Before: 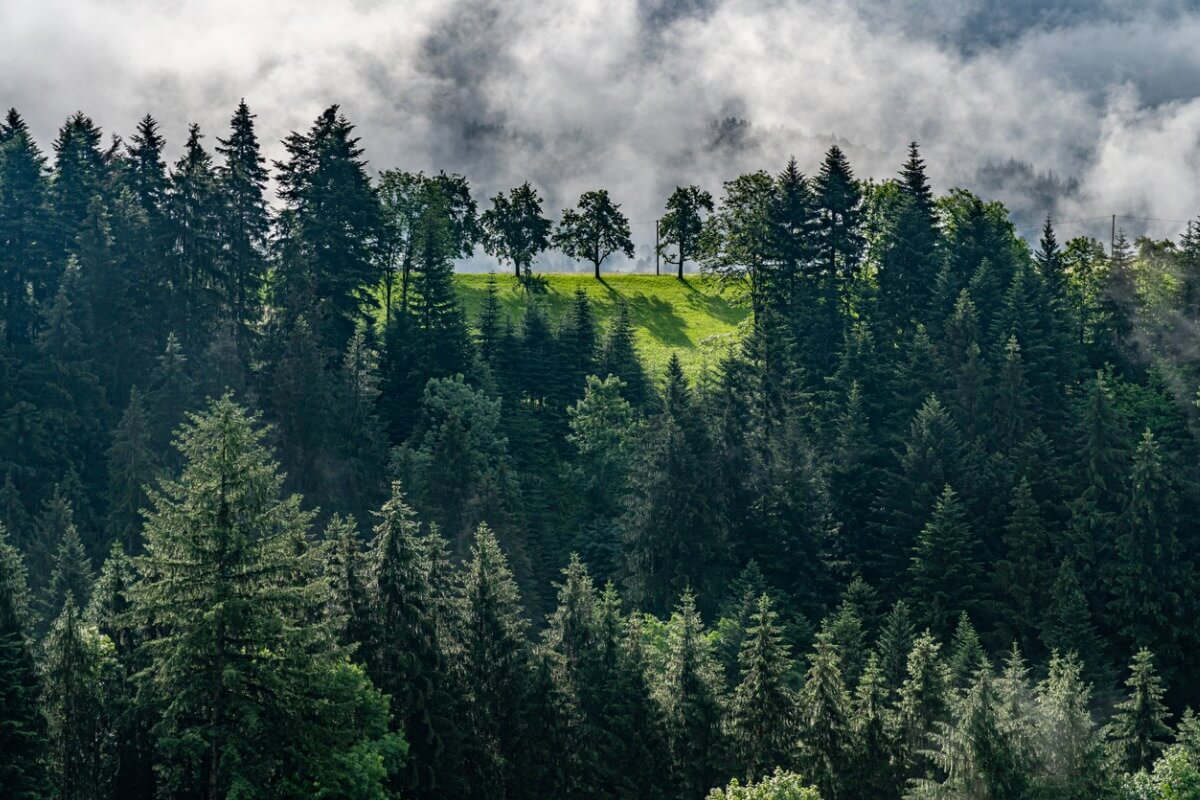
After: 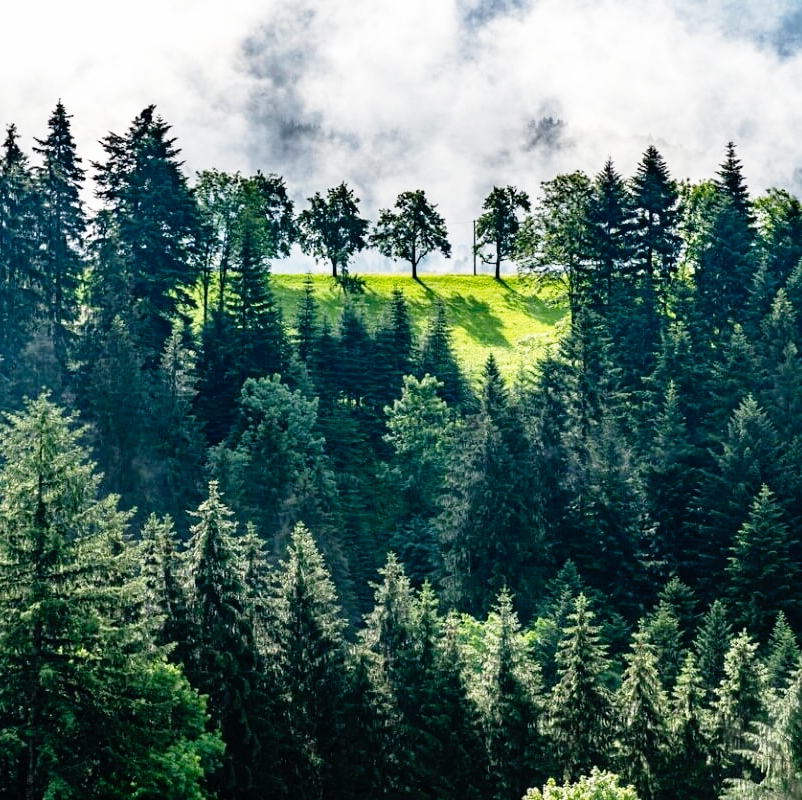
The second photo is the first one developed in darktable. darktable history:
crop and rotate: left 15.295%, right 17.866%
base curve: curves: ch0 [(0, 0) (0.012, 0.01) (0.073, 0.168) (0.31, 0.711) (0.645, 0.957) (1, 1)], preserve colors none
sharpen: radius 2.901, amount 0.881, threshold 47.093
